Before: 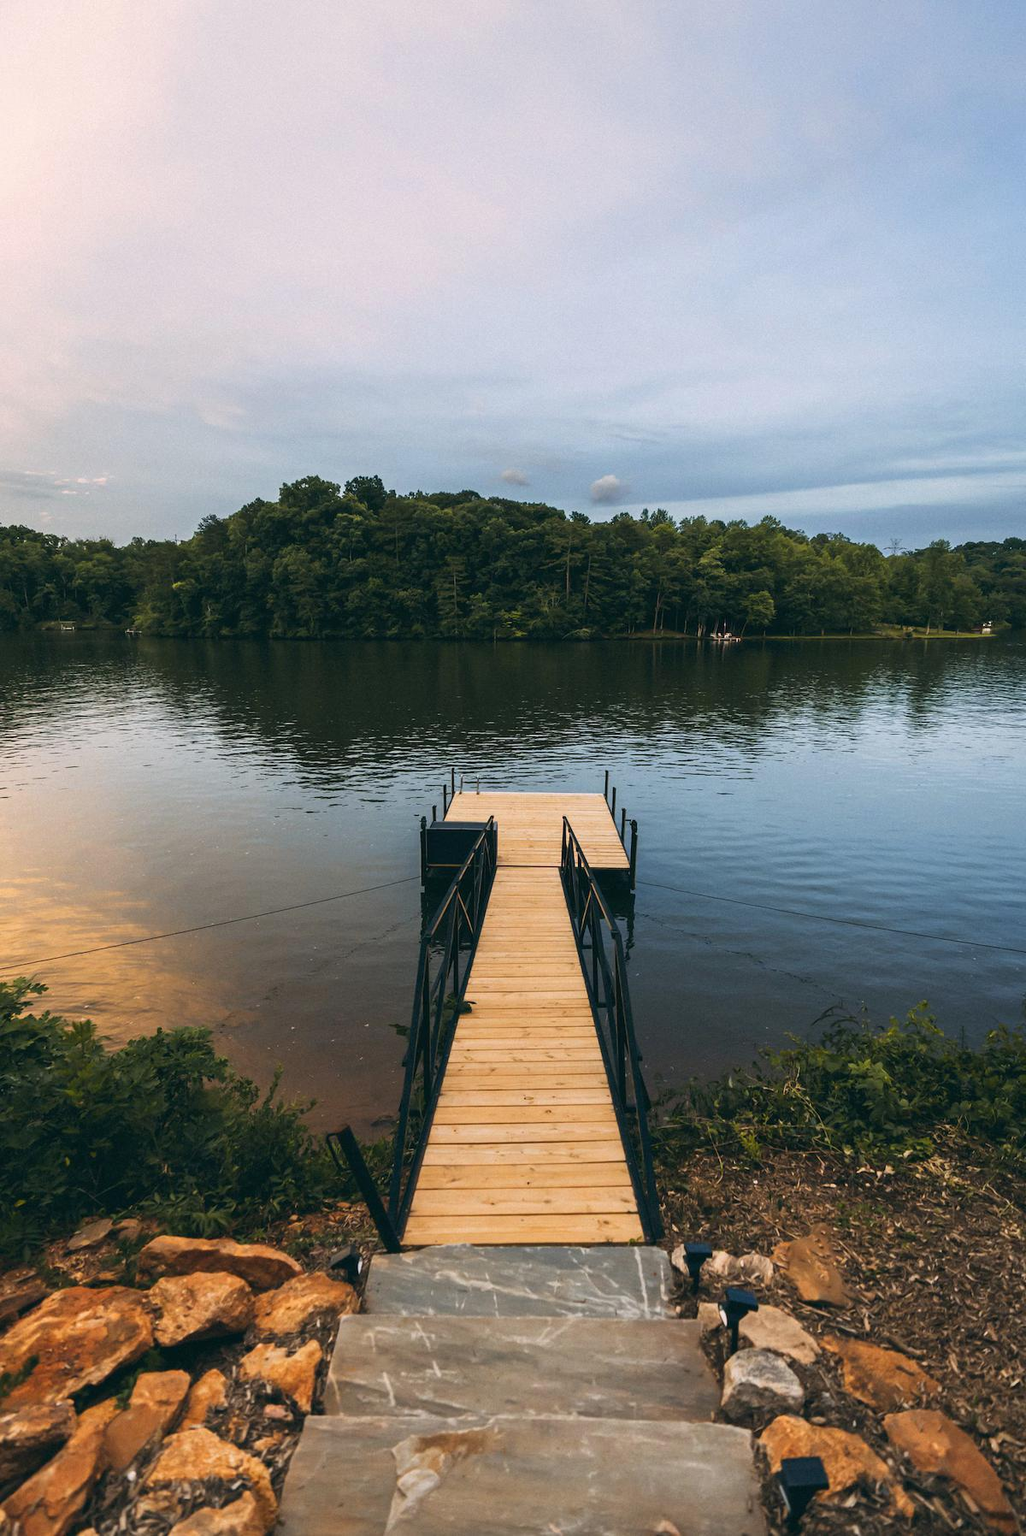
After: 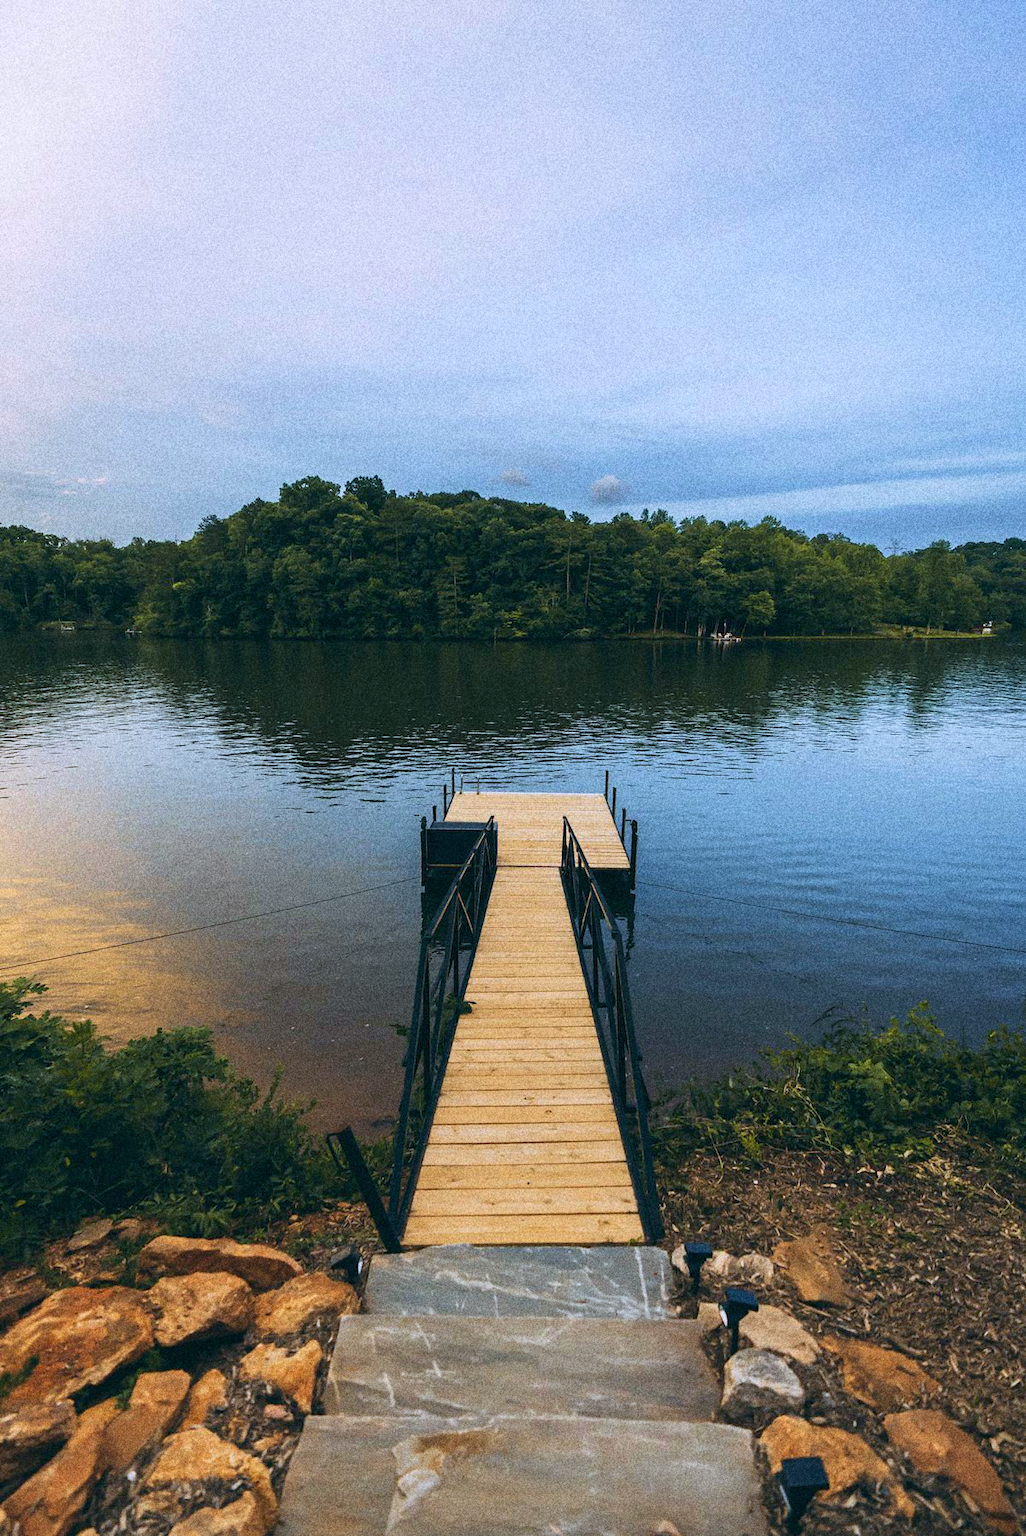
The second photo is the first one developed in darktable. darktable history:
velvia: on, module defaults
levels: levels [0.018, 0.493, 1]
white balance: red 0.924, blue 1.095
grain: coarseness 14.49 ISO, strength 48.04%, mid-tones bias 35%
